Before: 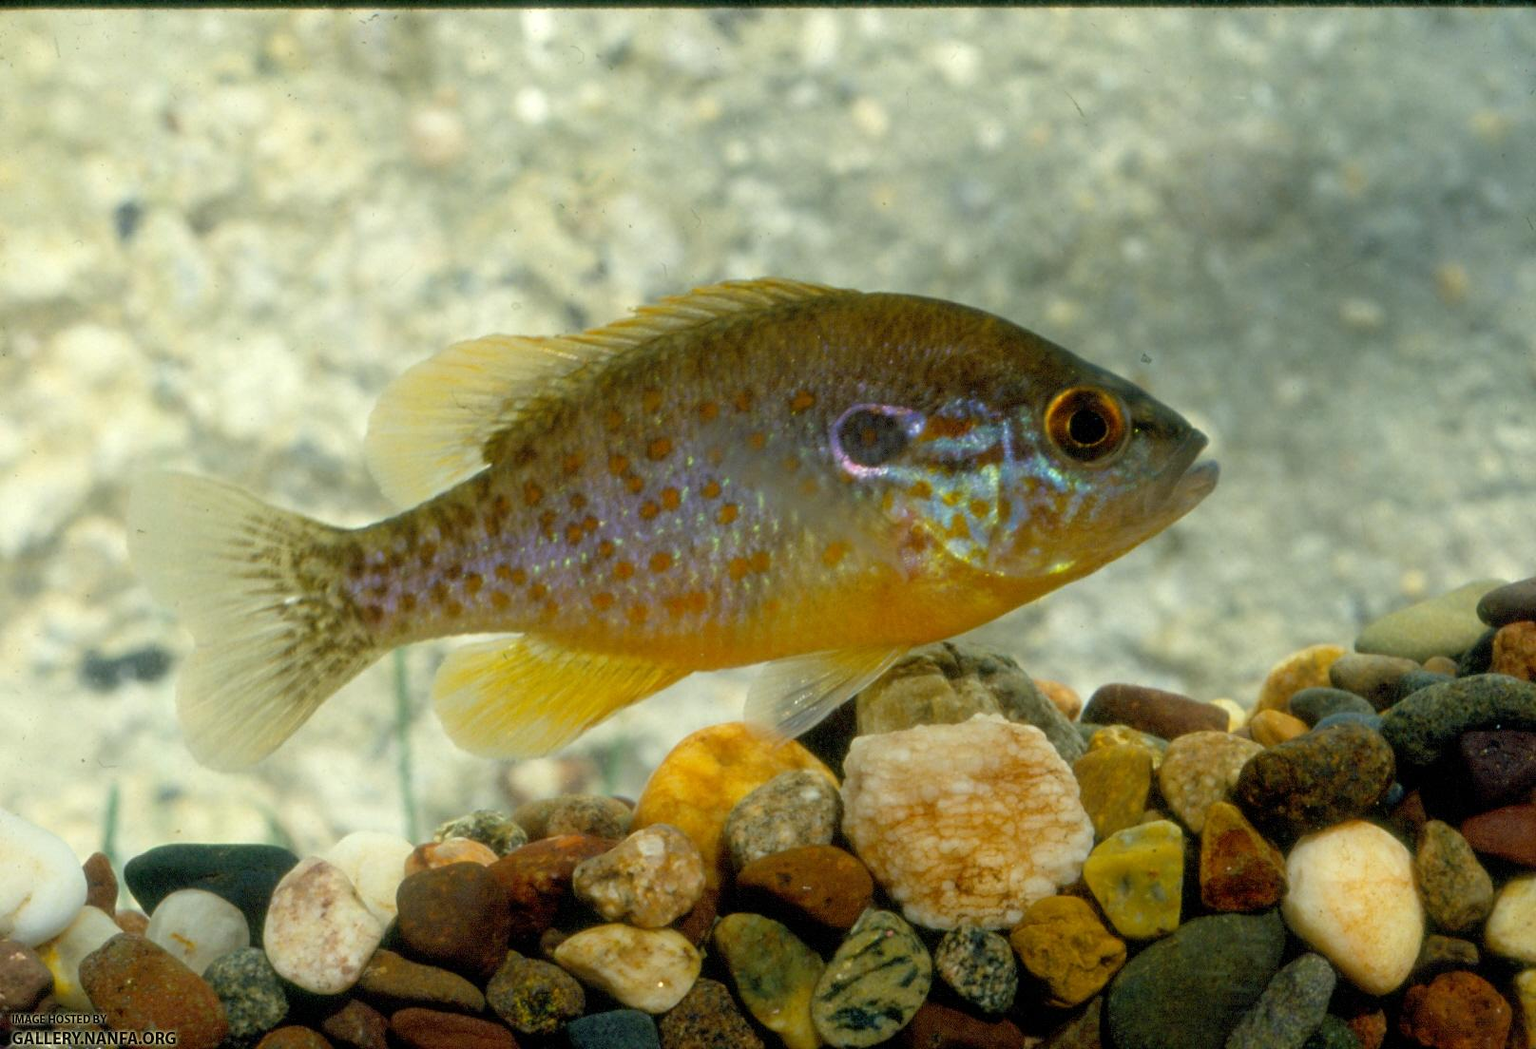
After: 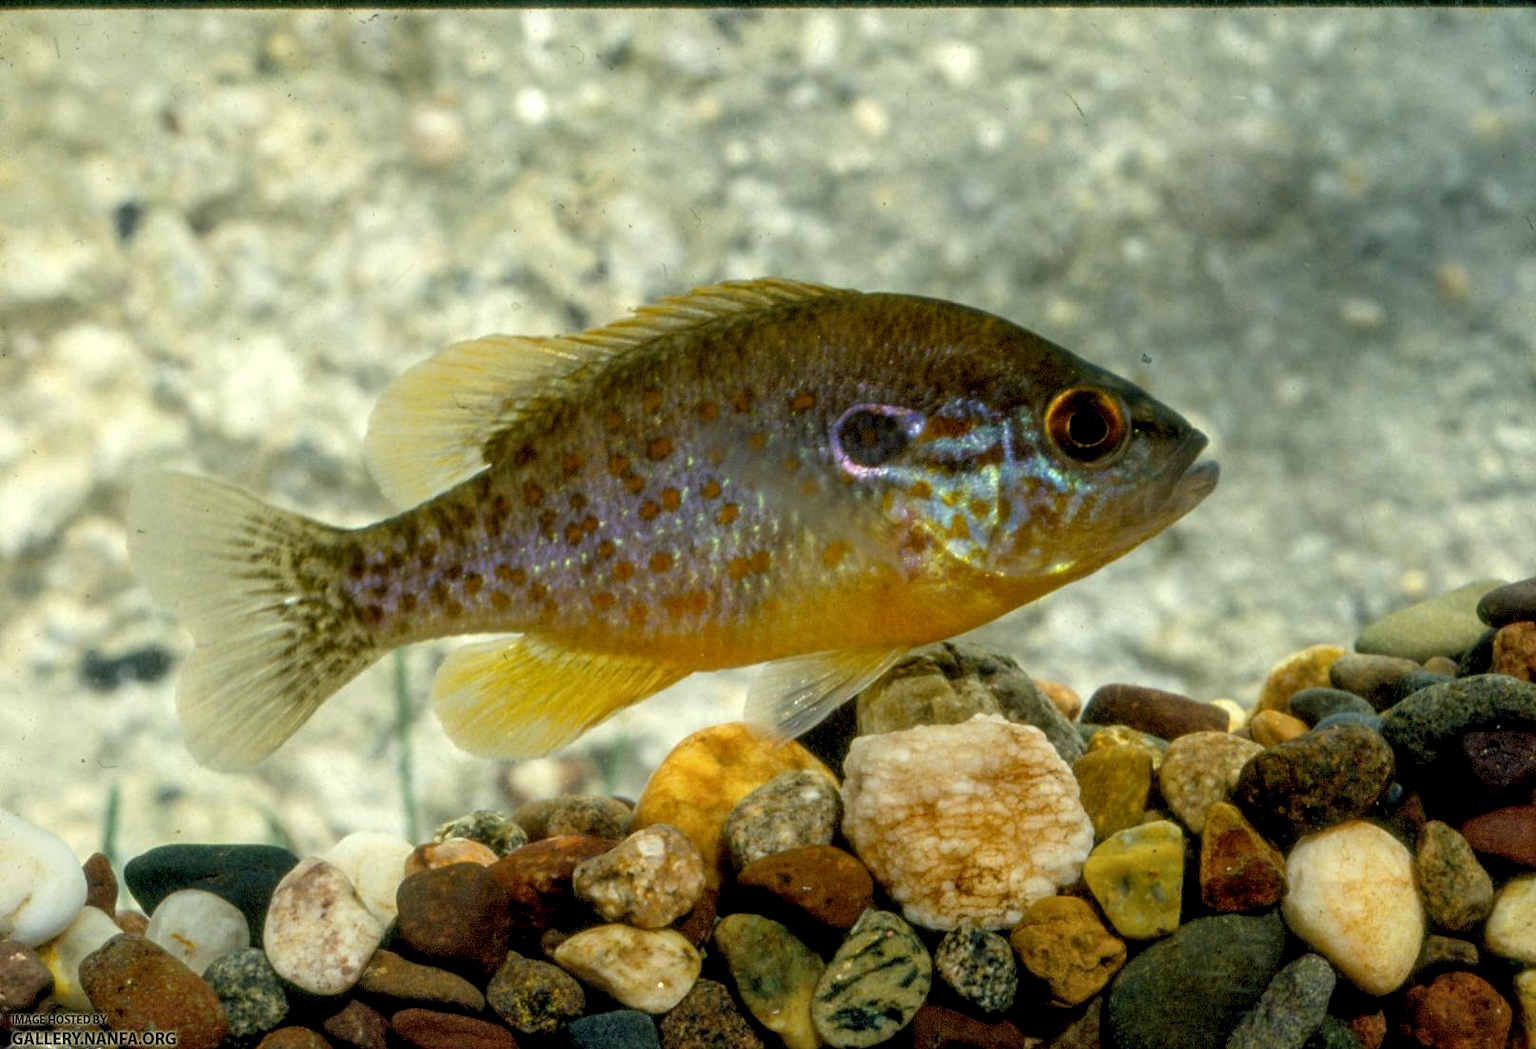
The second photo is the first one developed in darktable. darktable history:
local contrast: highlights 21%, detail 150%
